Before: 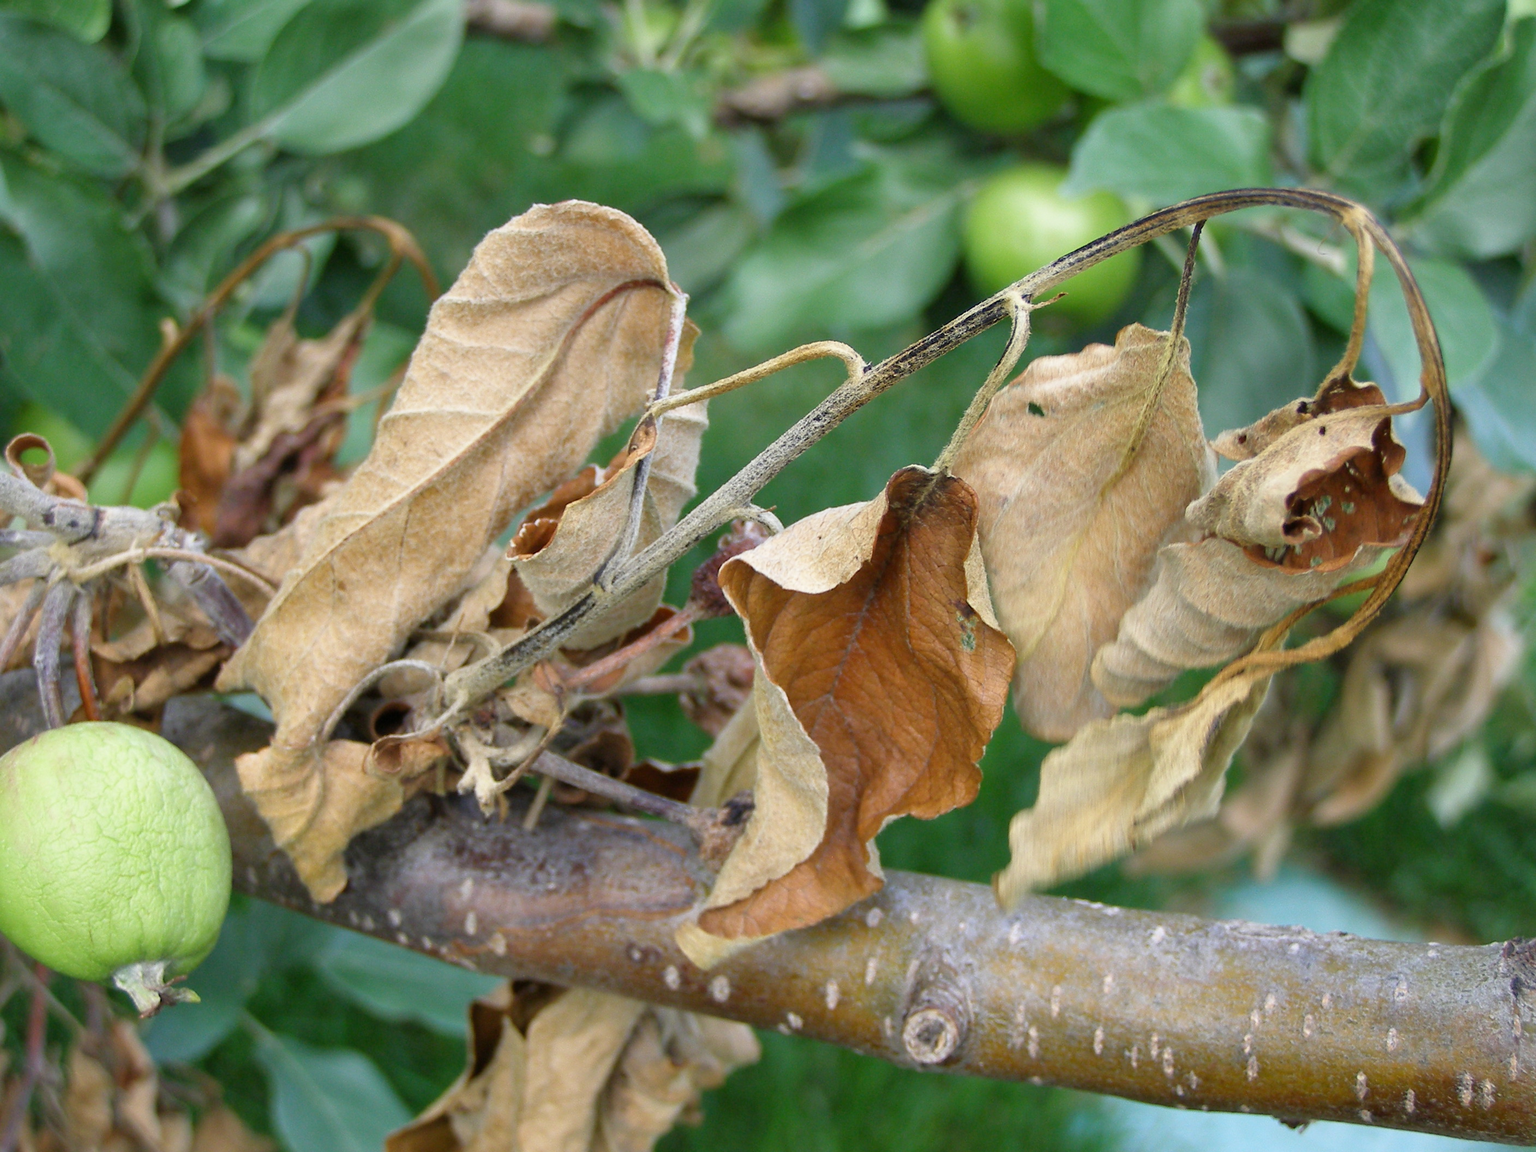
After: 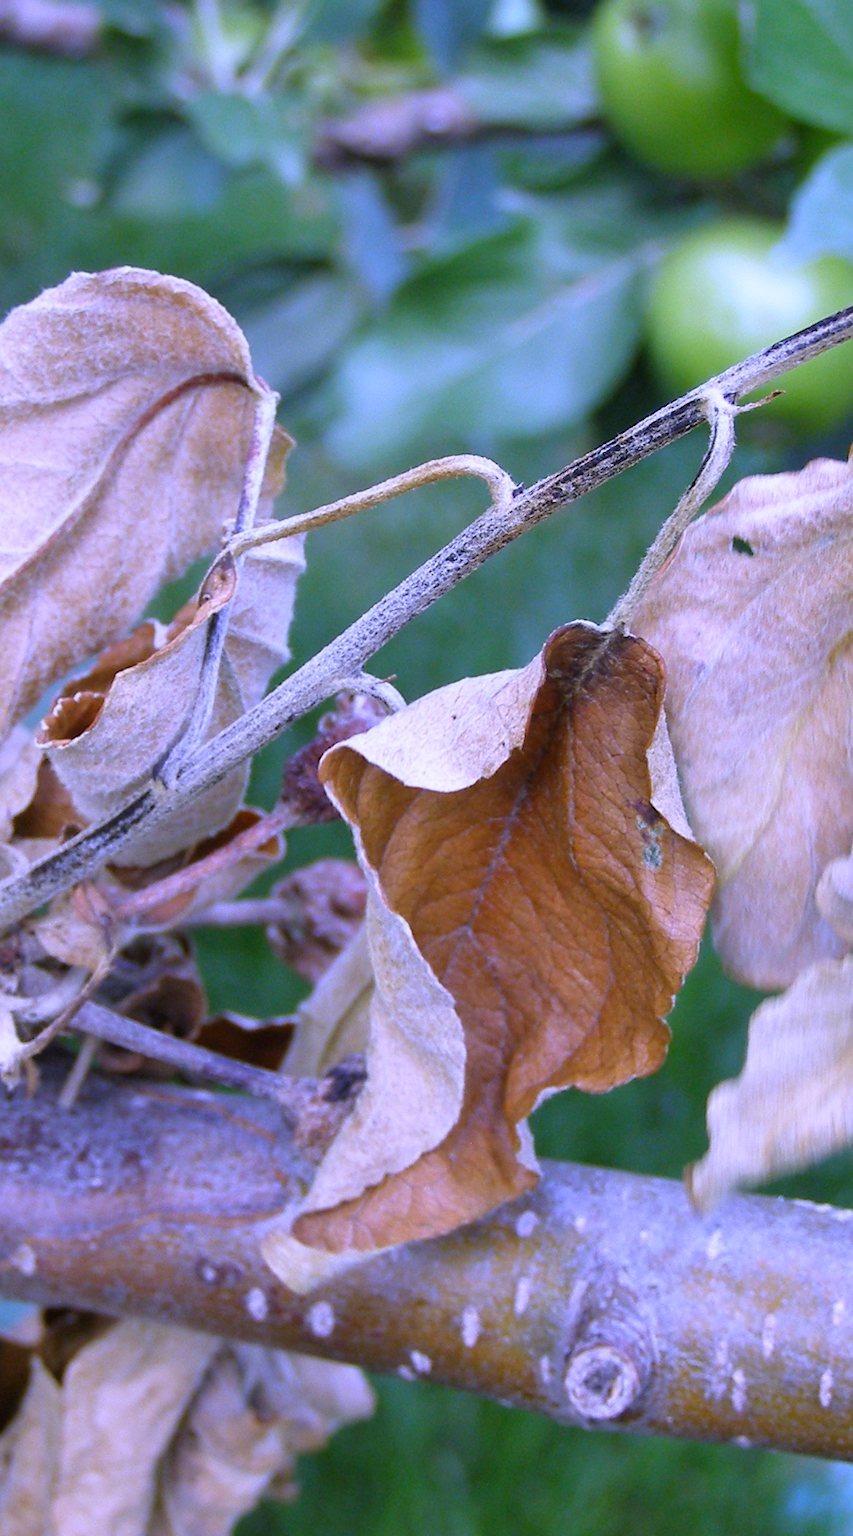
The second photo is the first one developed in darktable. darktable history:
crop: left 31.229%, right 27.105%
white balance: red 0.98, blue 1.61
